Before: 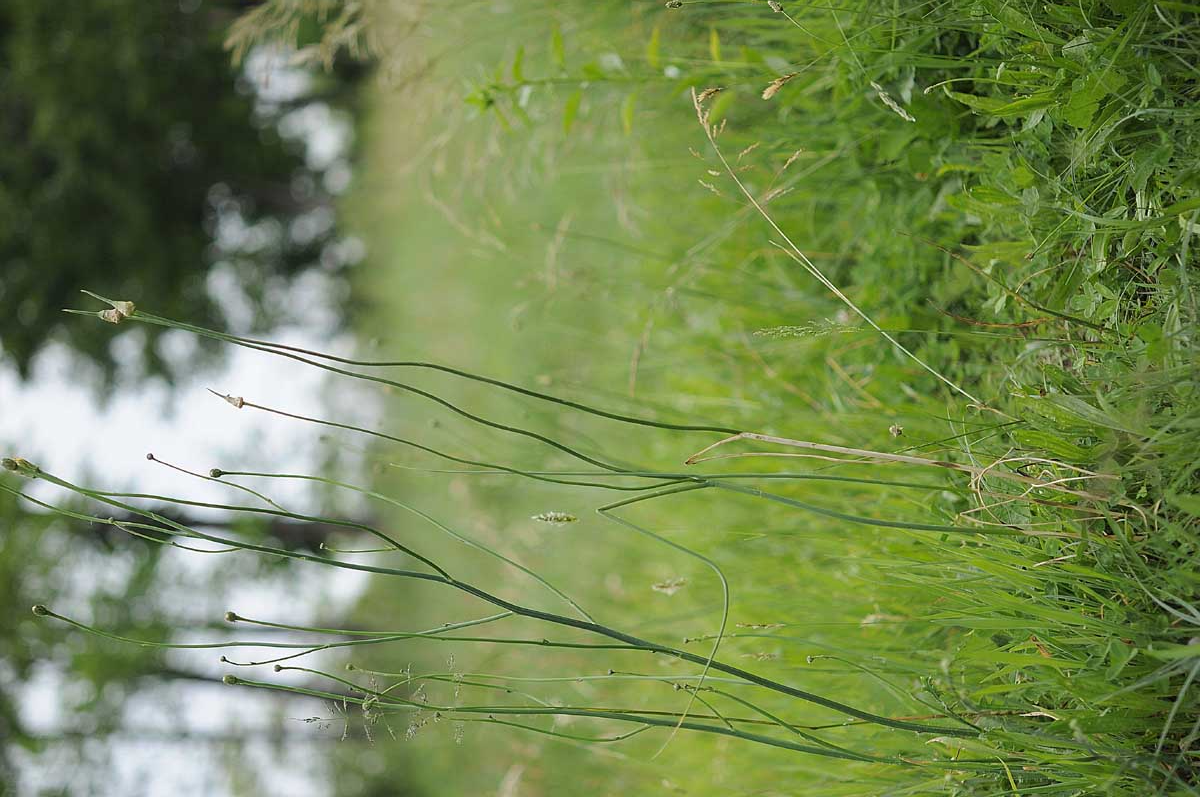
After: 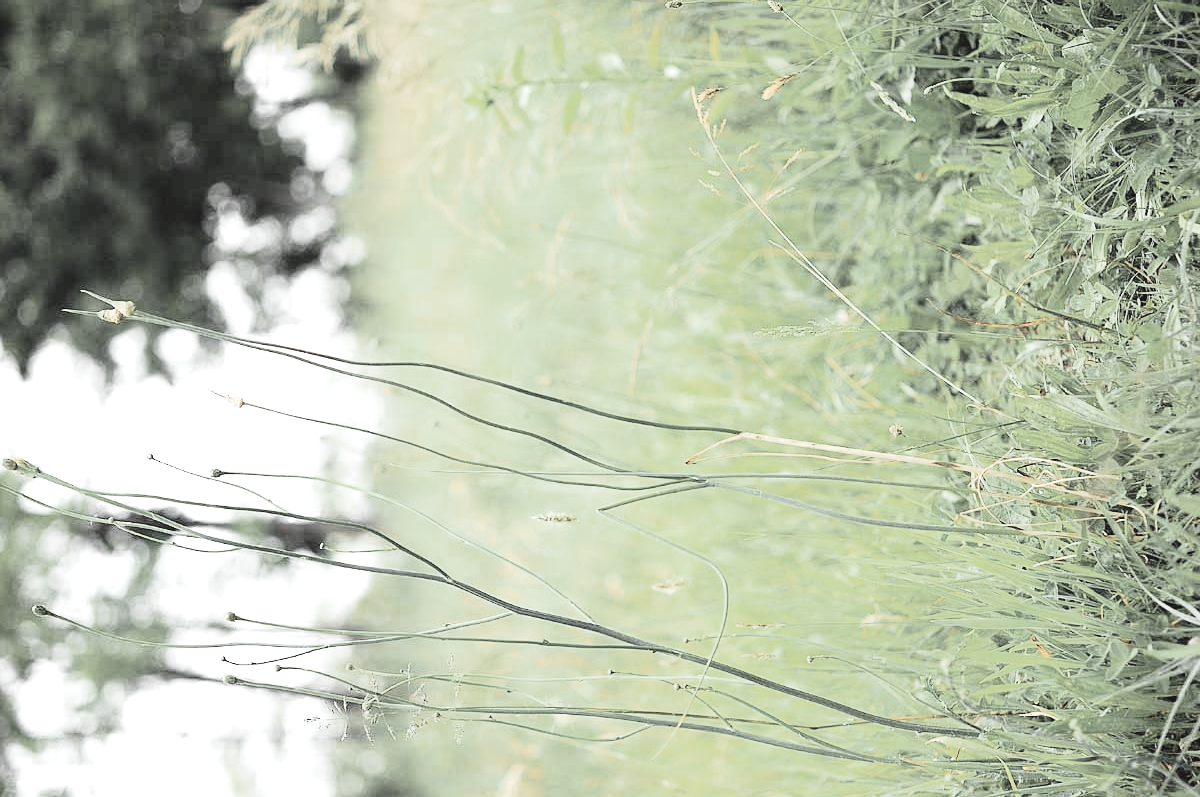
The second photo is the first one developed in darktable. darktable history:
contrast brightness saturation: contrast 0.14
exposure: black level correction -0.005, exposure 1 EV, compensate highlight preservation false
base curve: curves: ch0 [(0, 0) (0.028, 0.03) (0.121, 0.232) (0.46, 0.748) (0.859, 0.968) (1, 1)]
levels: levels [0, 0.51, 1]
color zones: curves: ch0 [(0, 0.613) (0.01, 0.613) (0.245, 0.448) (0.498, 0.529) (0.642, 0.665) (0.879, 0.777) (0.99, 0.613)]; ch1 [(0, 0.035) (0.121, 0.189) (0.259, 0.197) (0.415, 0.061) (0.589, 0.022) (0.732, 0.022) (0.857, 0.026) (0.991, 0.053)]
